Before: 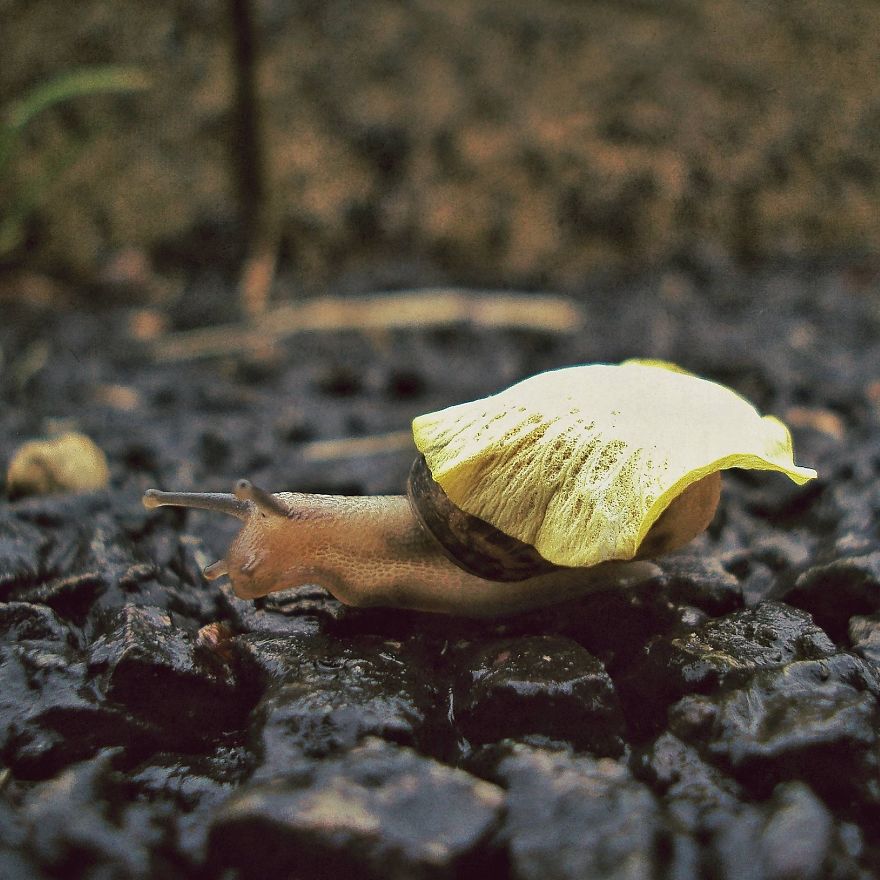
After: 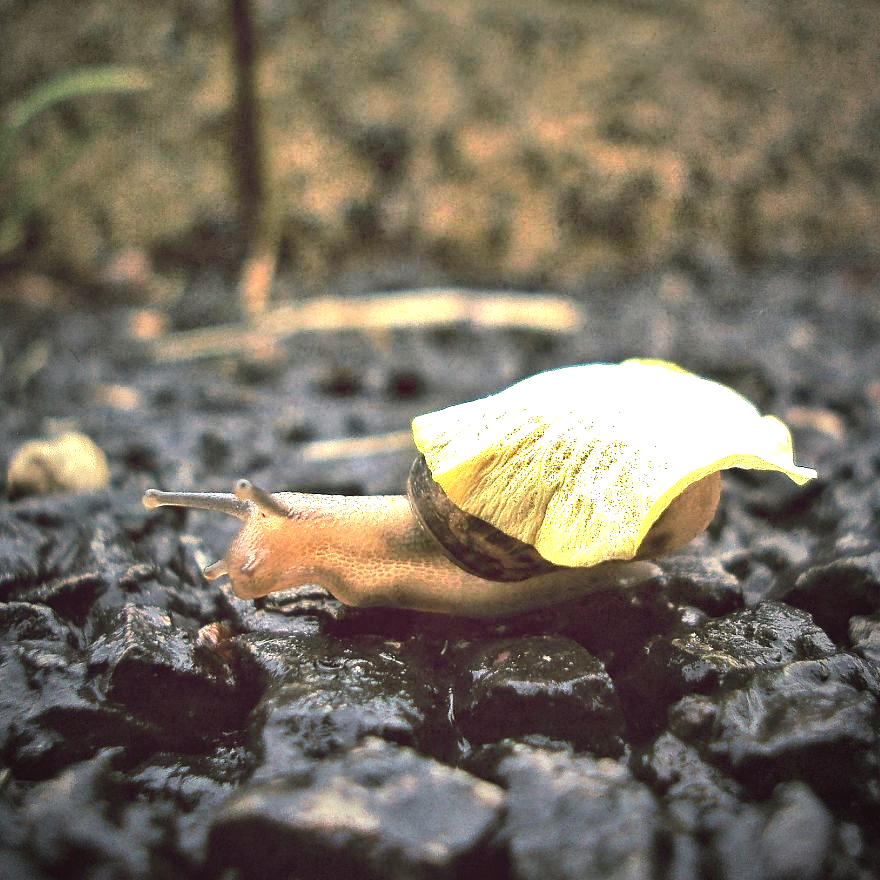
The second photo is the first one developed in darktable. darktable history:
exposure: black level correction 0, exposure 1.625 EV, compensate exposure bias true, compensate highlight preservation false
vignetting: fall-off start 72.14%, fall-off radius 108.07%, brightness -0.713, saturation -0.488, center (-0.054, -0.359), width/height ratio 0.729
